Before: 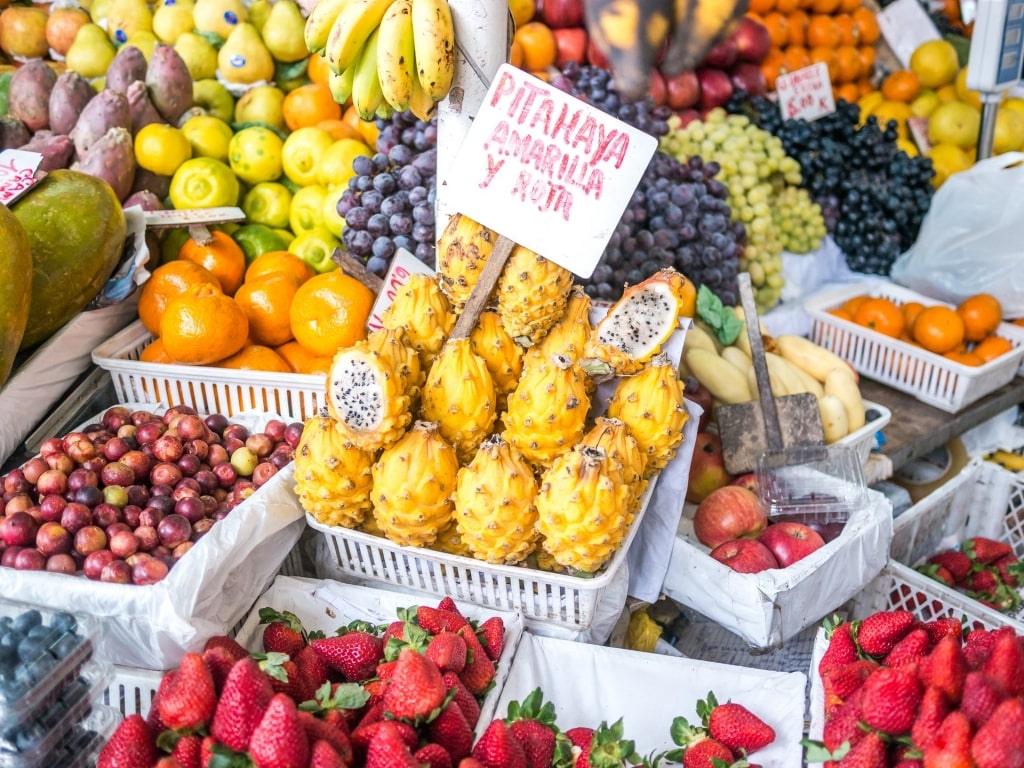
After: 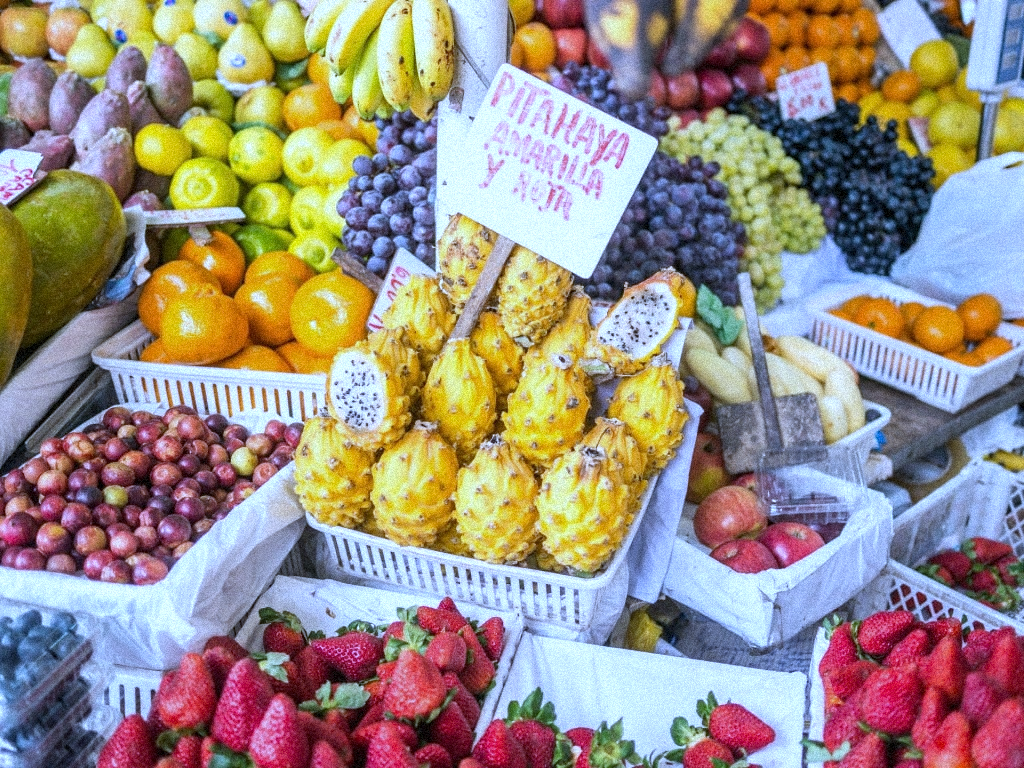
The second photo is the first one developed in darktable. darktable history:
grain: strength 35%, mid-tones bias 0%
white balance: red 0.871, blue 1.249
